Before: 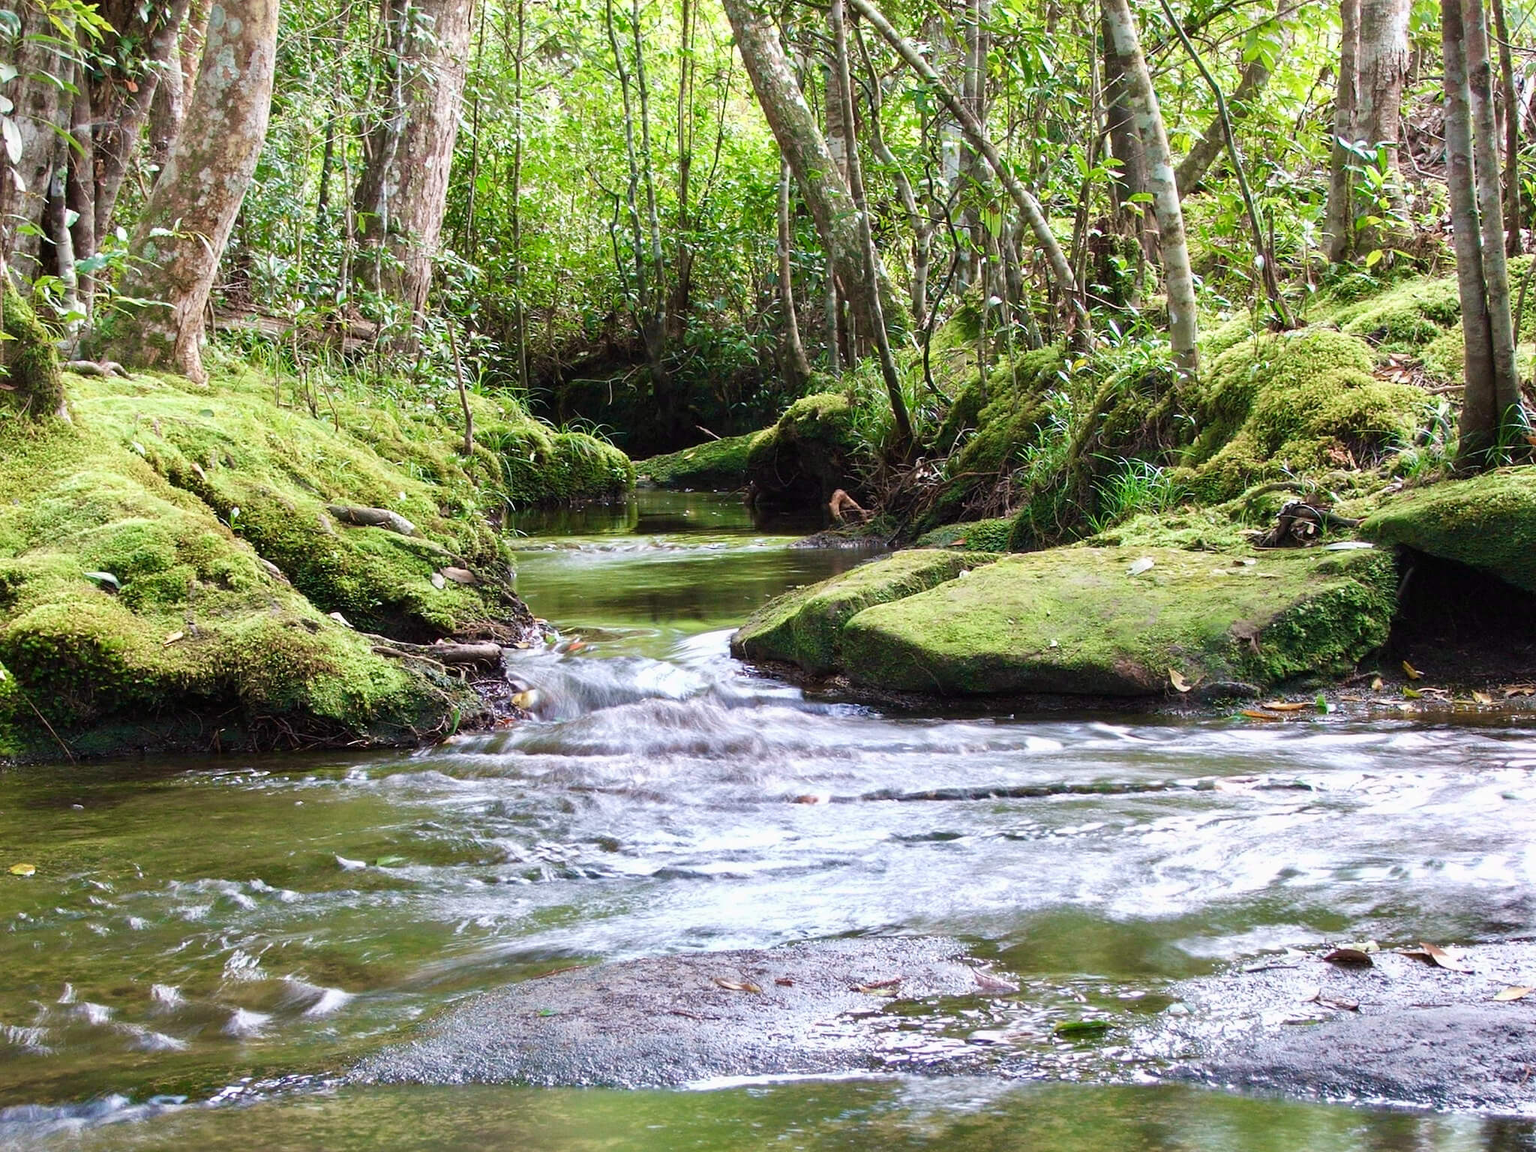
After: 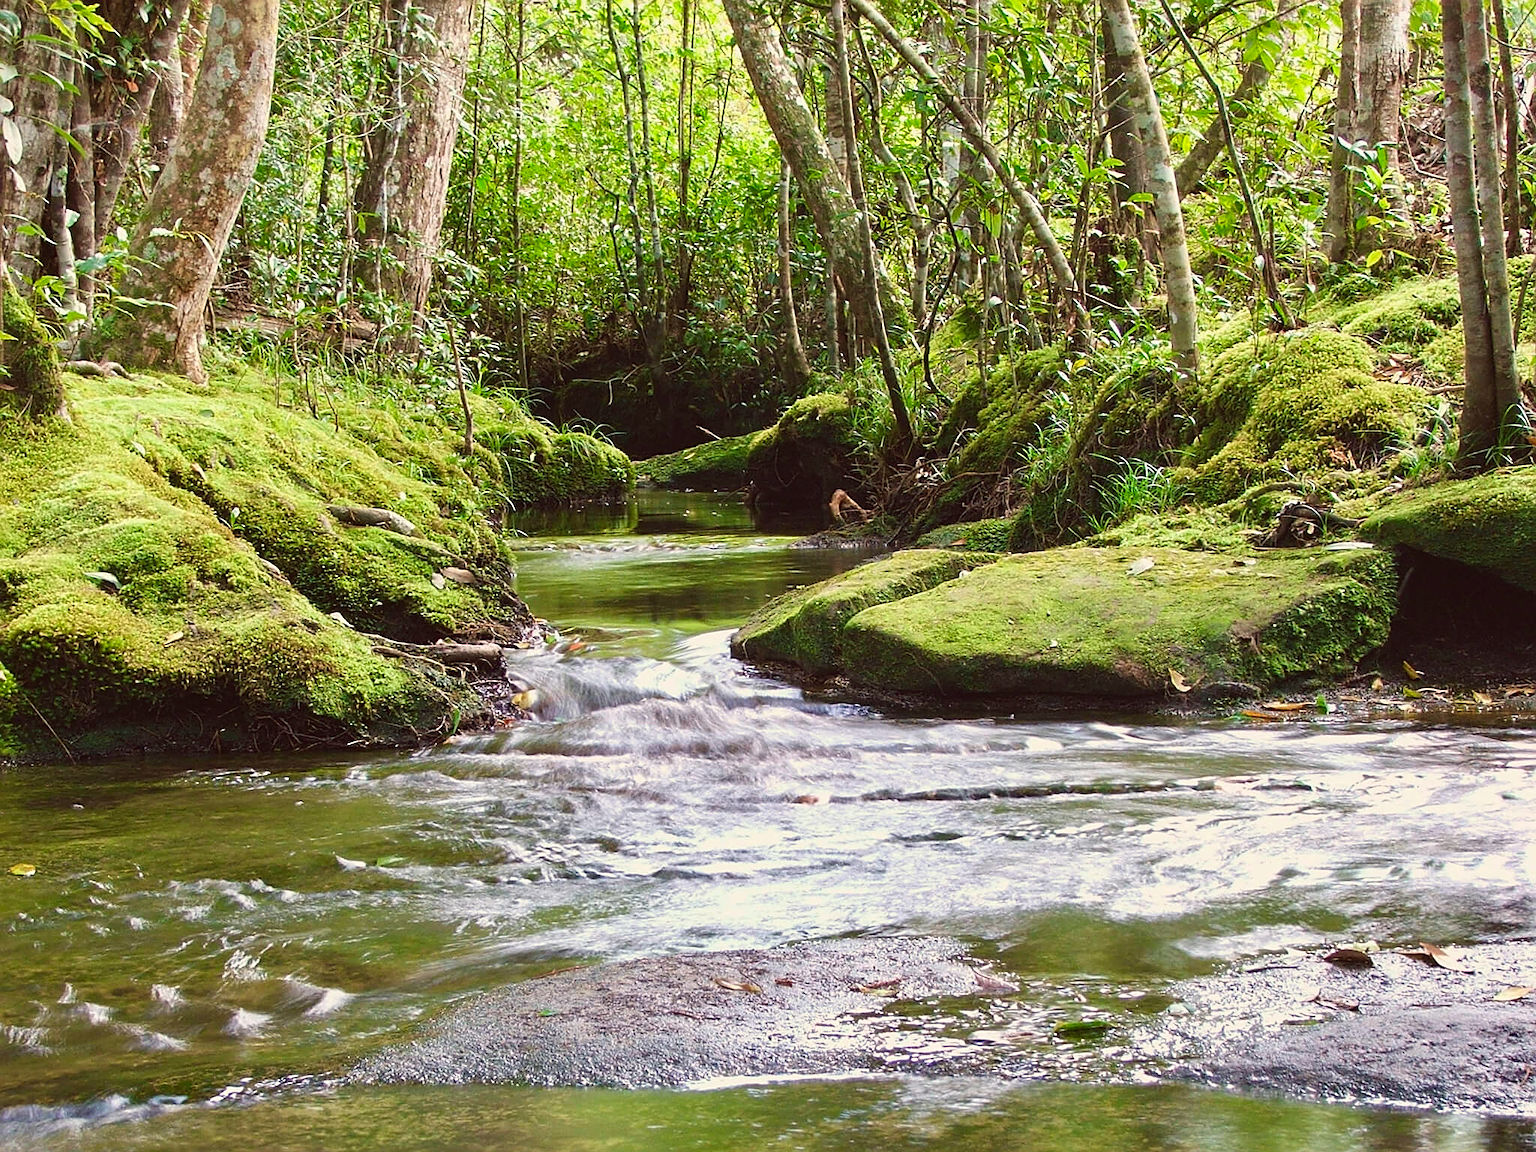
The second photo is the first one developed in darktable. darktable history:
color correction: saturation 1.1
color balance: lift [1.005, 1.002, 0.998, 0.998], gamma [1, 1.021, 1.02, 0.979], gain [0.923, 1.066, 1.056, 0.934]
white balance: red 1, blue 1
sharpen: on, module defaults
